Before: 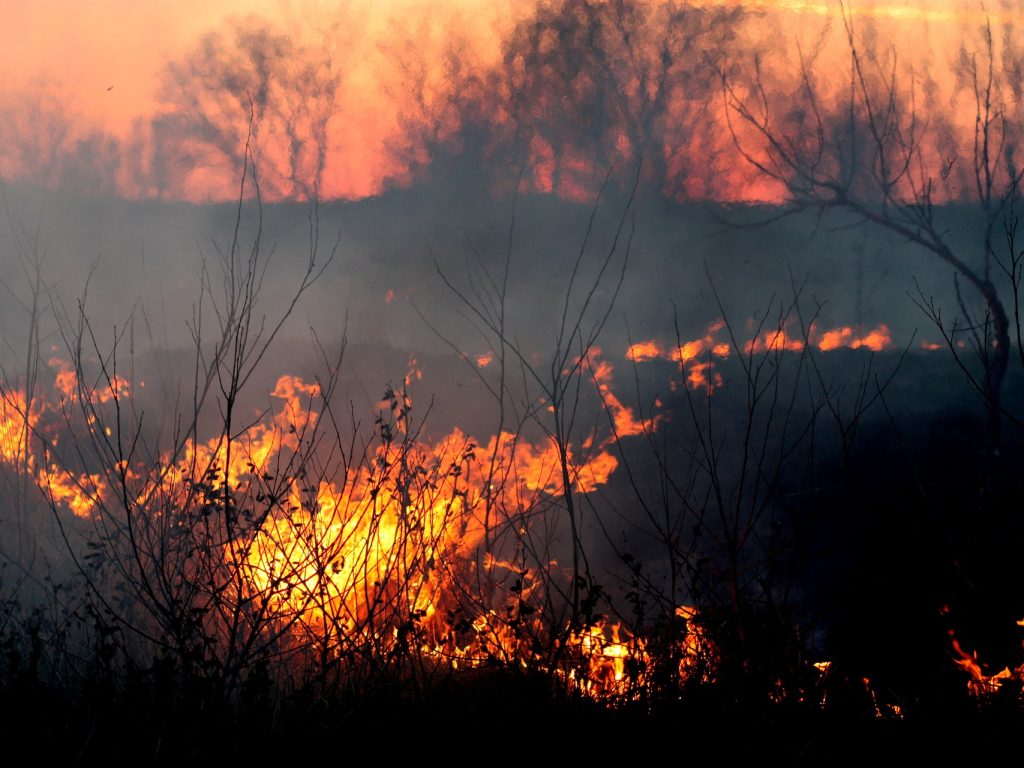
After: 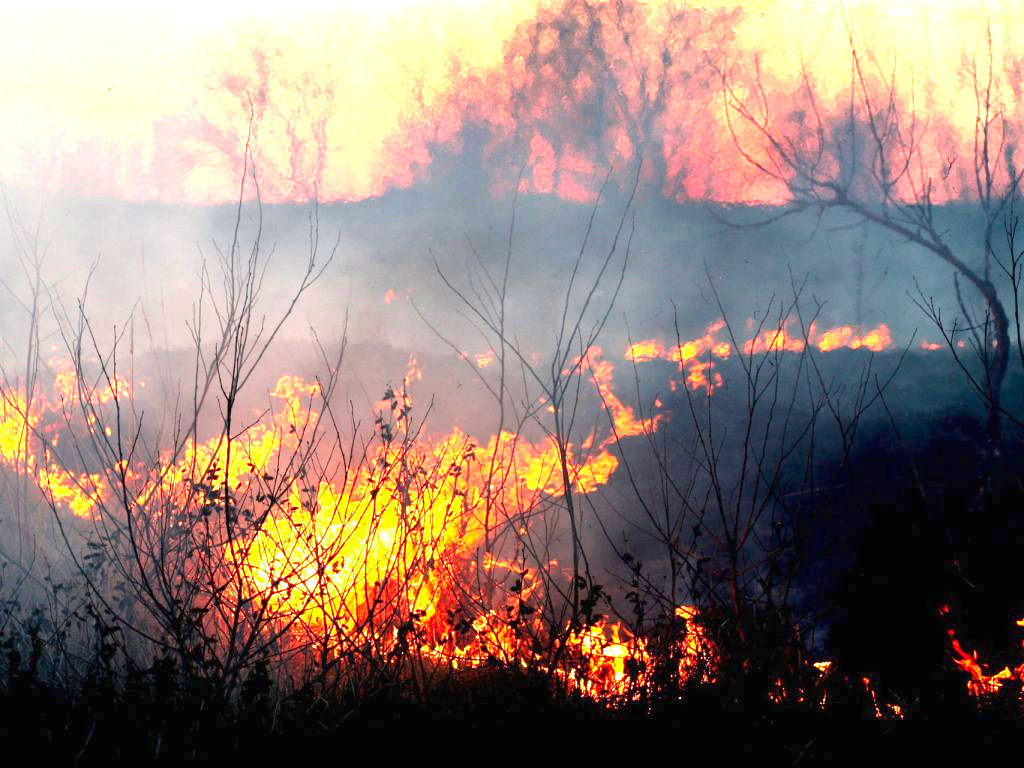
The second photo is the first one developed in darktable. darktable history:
color correction: highlights b* 0.04, saturation 1.12
exposure: black level correction 0, exposure 2.09 EV, compensate highlight preservation false
